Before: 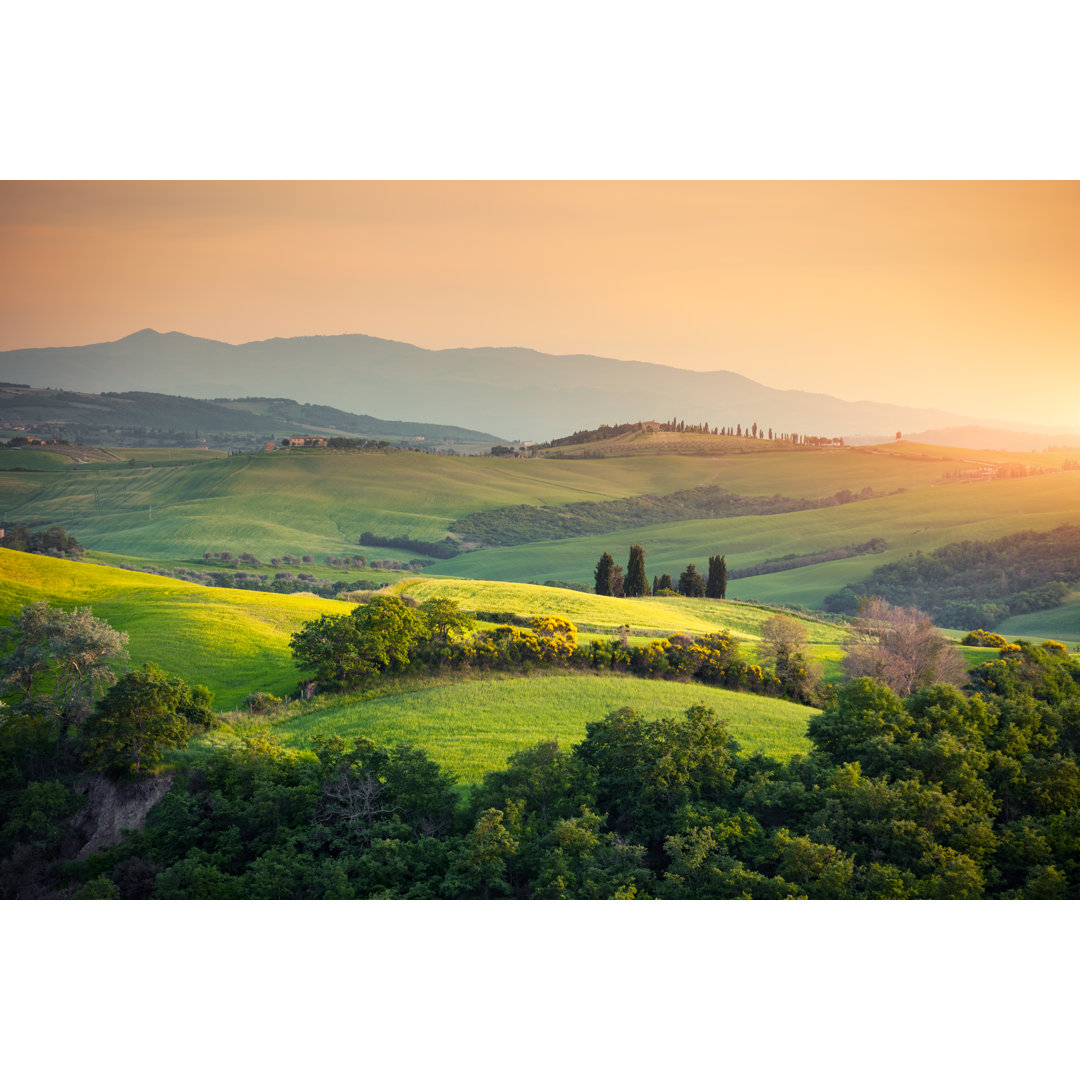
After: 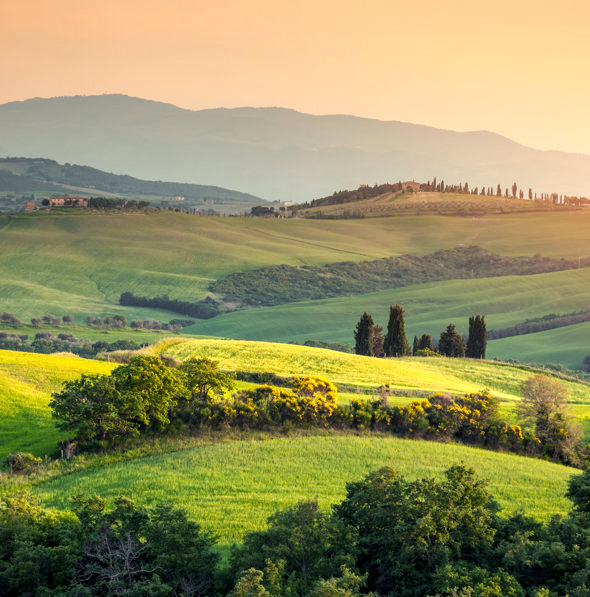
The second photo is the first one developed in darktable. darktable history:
exposure: compensate exposure bias true, compensate highlight preservation false
levels: levels [0.016, 0.484, 0.953]
crop and rotate: left 22.274%, top 22.262%, right 23.024%, bottom 22.388%
local contrast: on, module defaults
